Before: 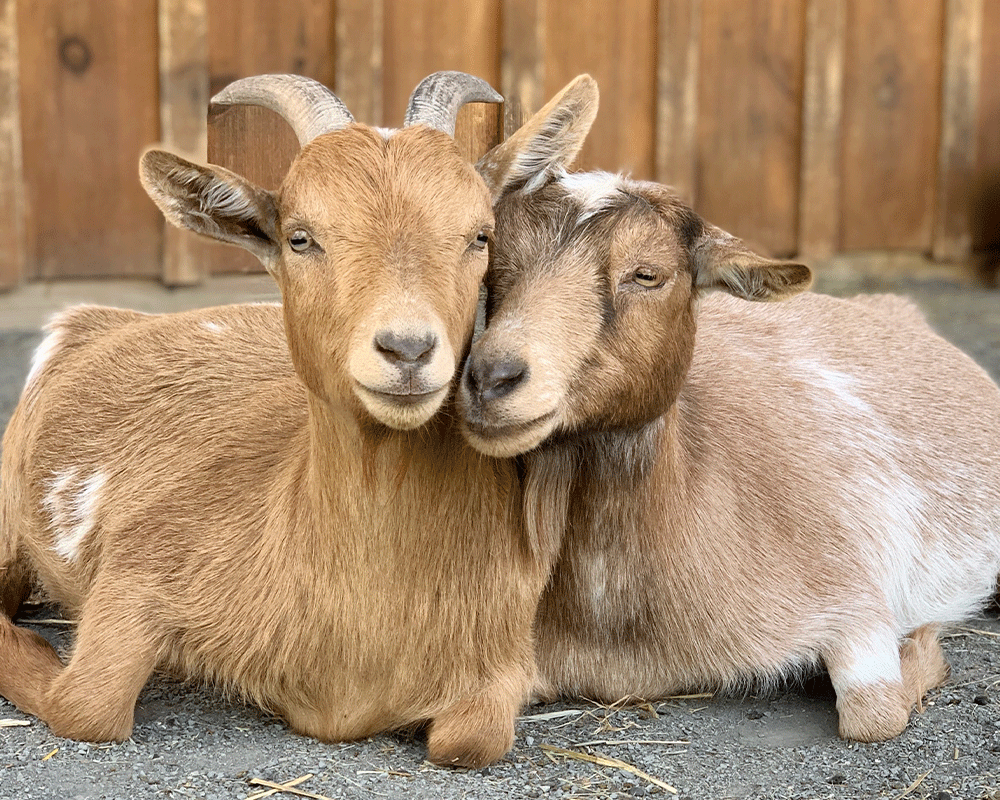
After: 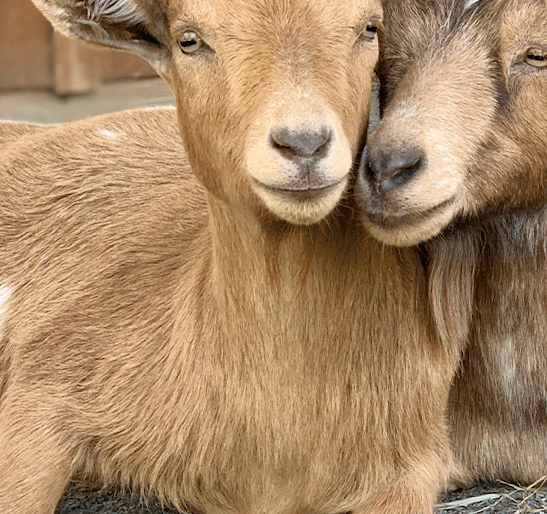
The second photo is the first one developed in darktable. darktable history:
crop: left 8.966%, top 23.852%, right 34.699%, bottom 4.703%
rotate and perspective: rotation -3.52°, crop left 0.036, crop right 0.964, crop top 0.081, crop bottom 0.919
